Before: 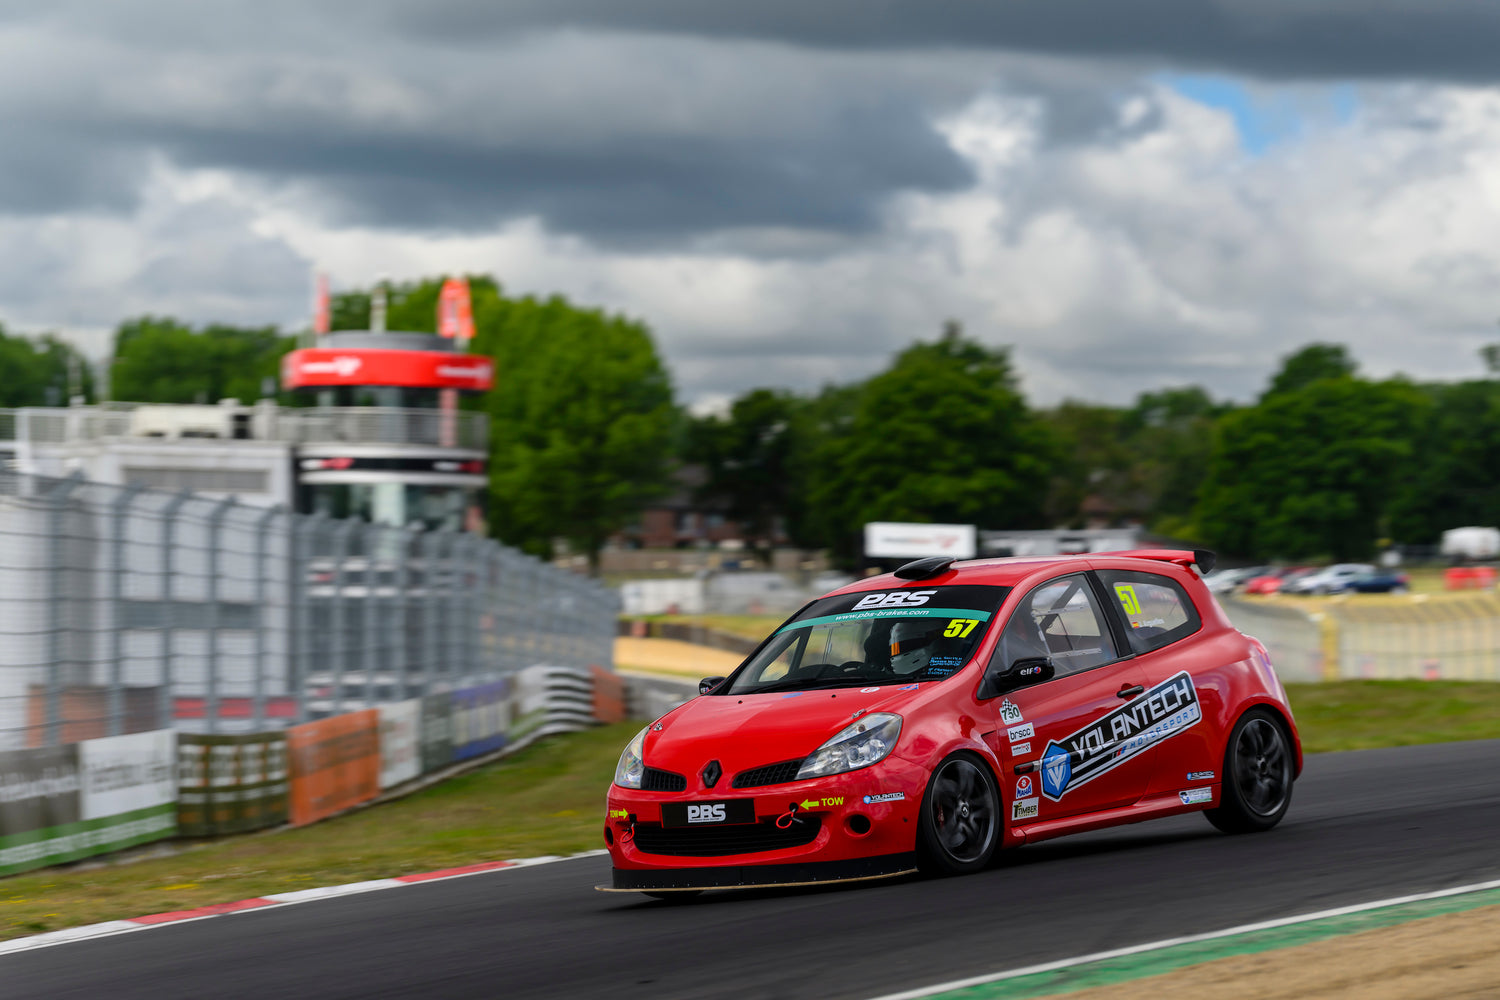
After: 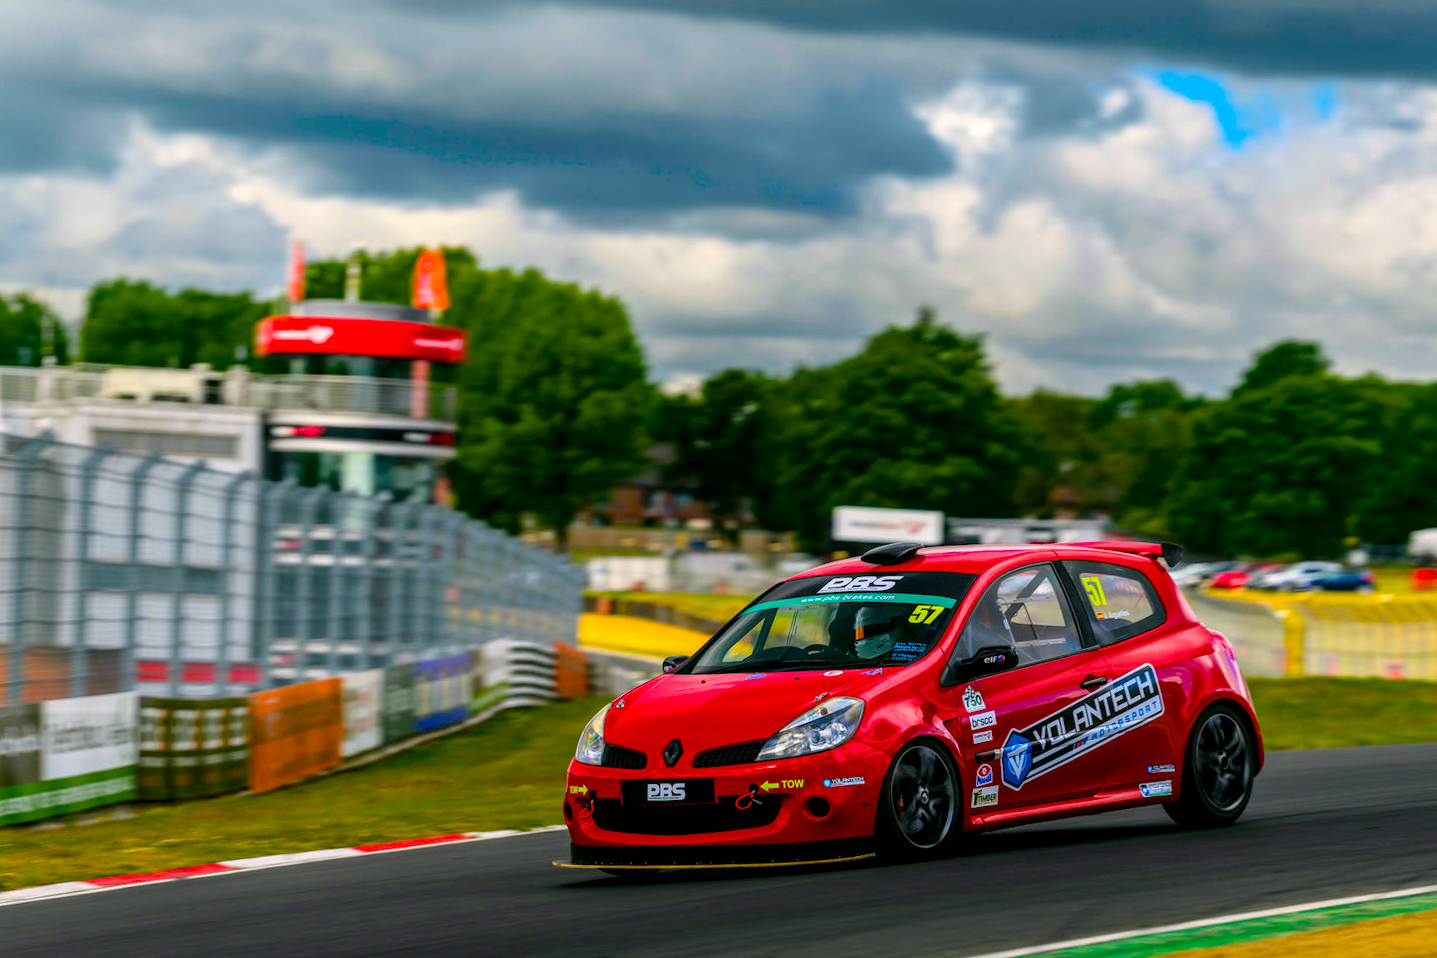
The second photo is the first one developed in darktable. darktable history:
color balance rgb: linear chroma grading › global chroma 42%, perceptual saturation grading › global saturation 42%, global vibrance 33%
local contrast: highlights 61%, detail 143%, midtone range 0.428
crop and rotate: angle -1.69°
color correction: highlights a* 4.02, highlights b* 4.98, shadows a* -7.55, shadows b* 4.98
